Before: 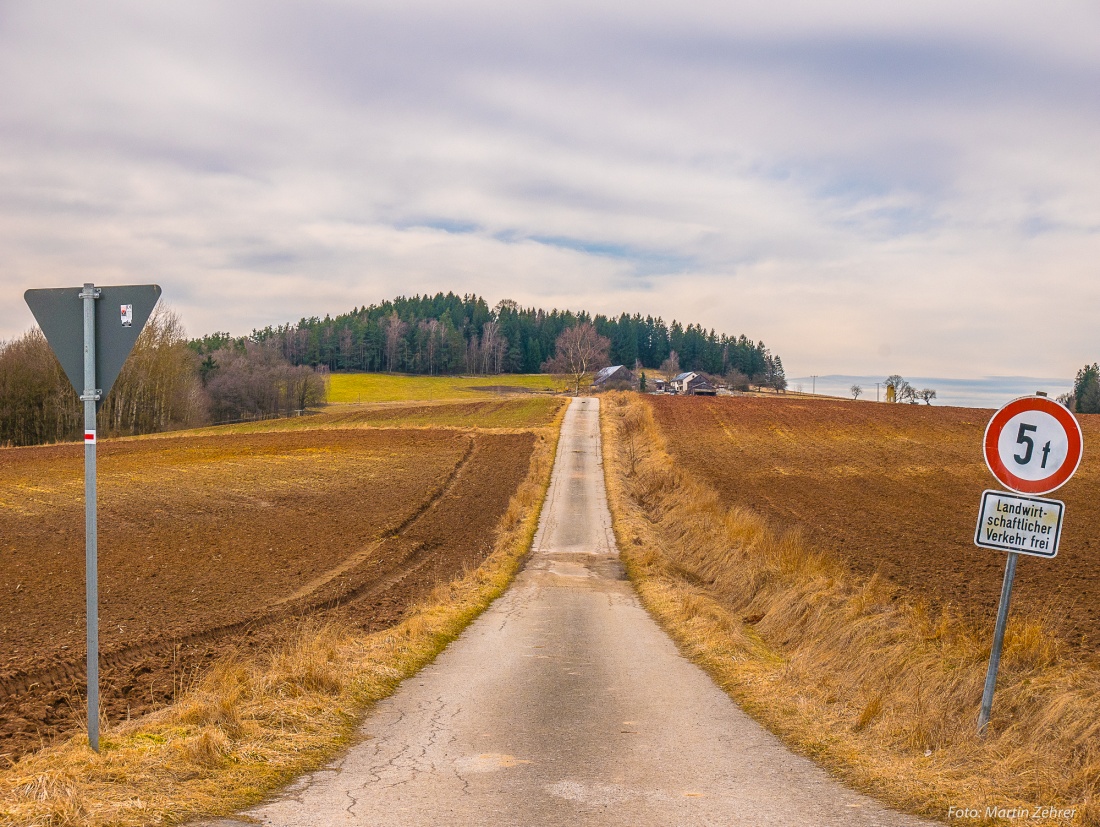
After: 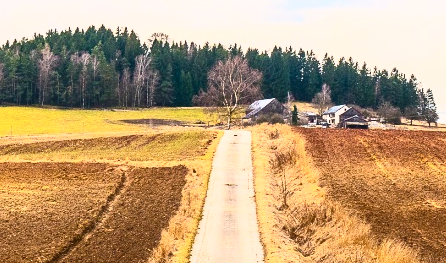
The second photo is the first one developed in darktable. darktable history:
crop: left 31.698%, top 32.314%, right 27.733%, bottom 35.876%
contrast brightness saturation: contrast 0.605, brightness 0.355, saturation 0.14
